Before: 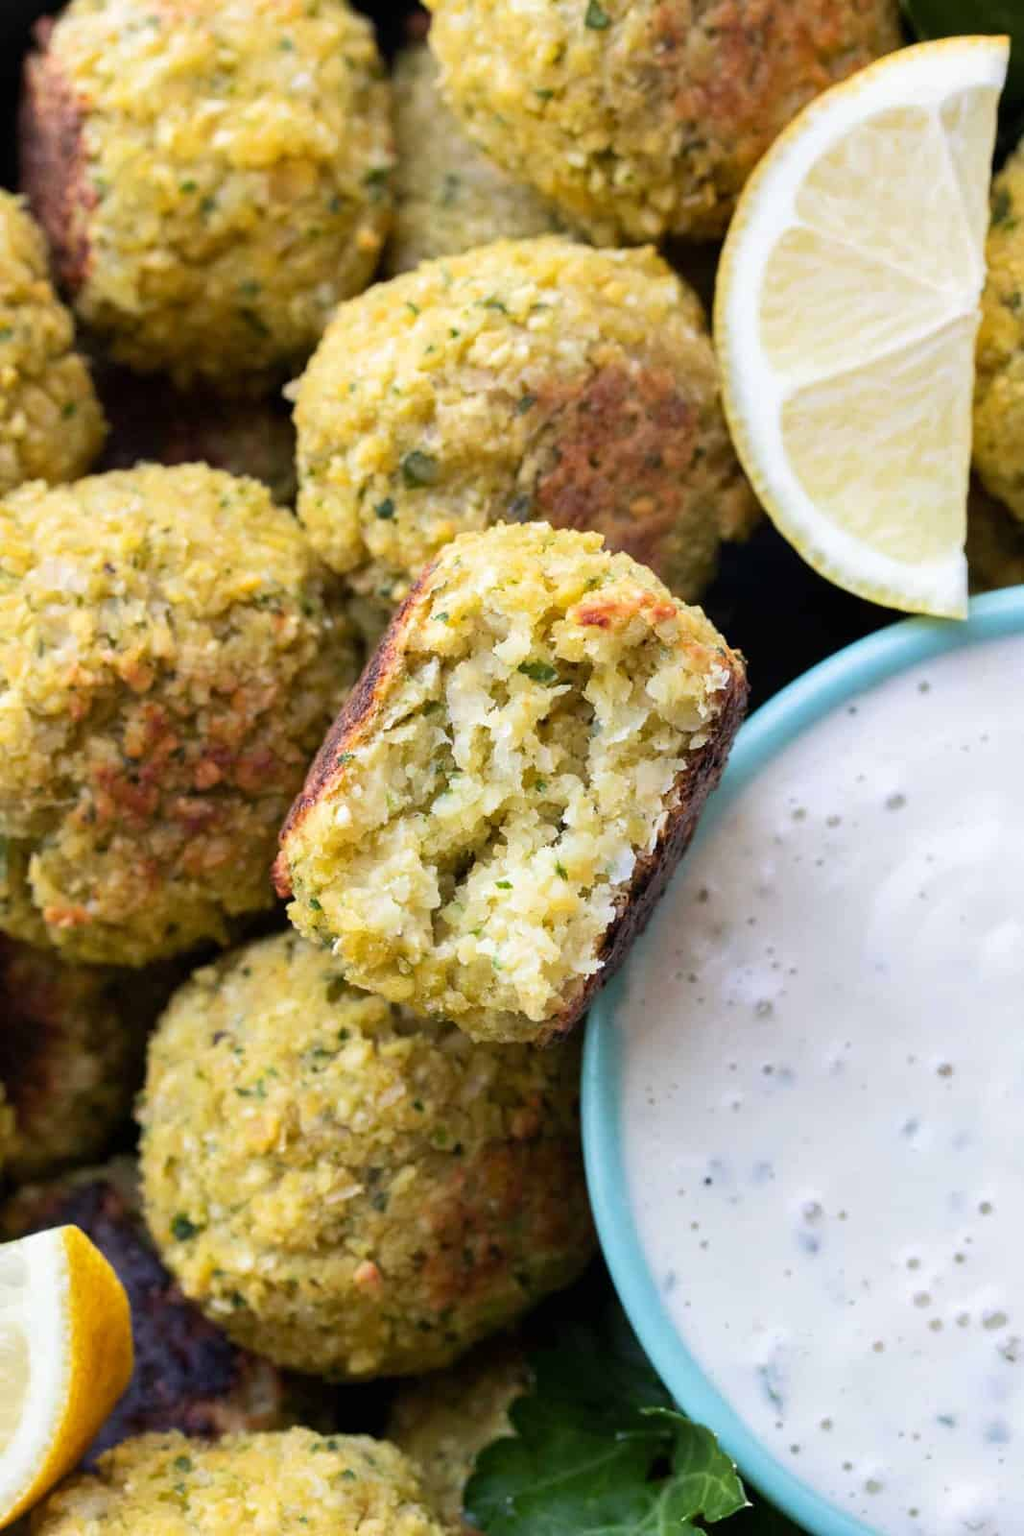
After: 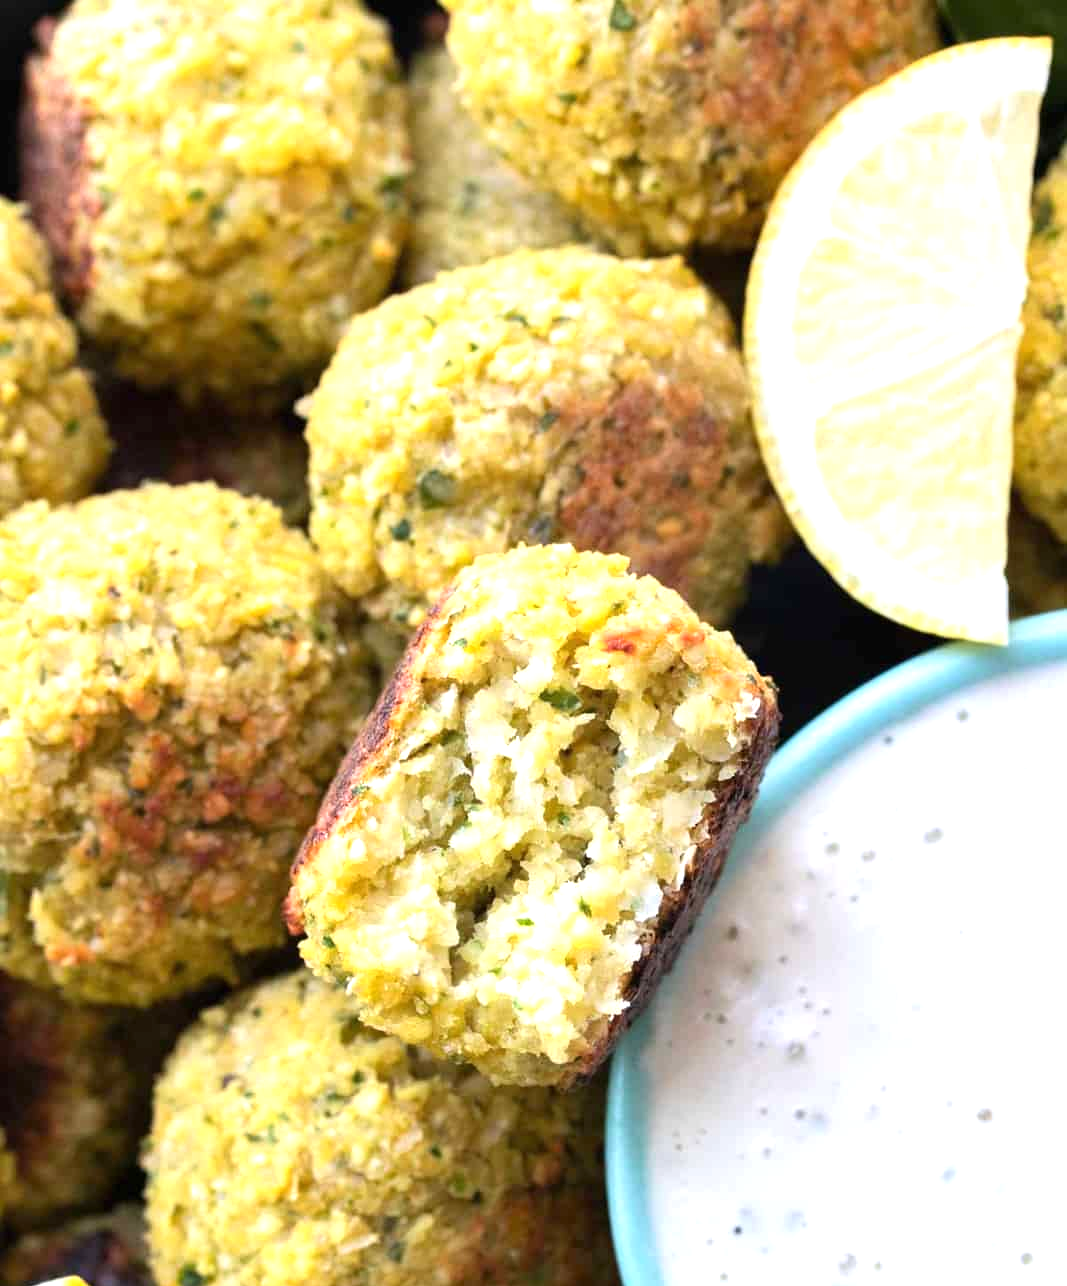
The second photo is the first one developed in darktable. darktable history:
exposure: black level correction 0, exposure 0.69 EV, compensate highlight preservation false
crop: bottom 19.597%
